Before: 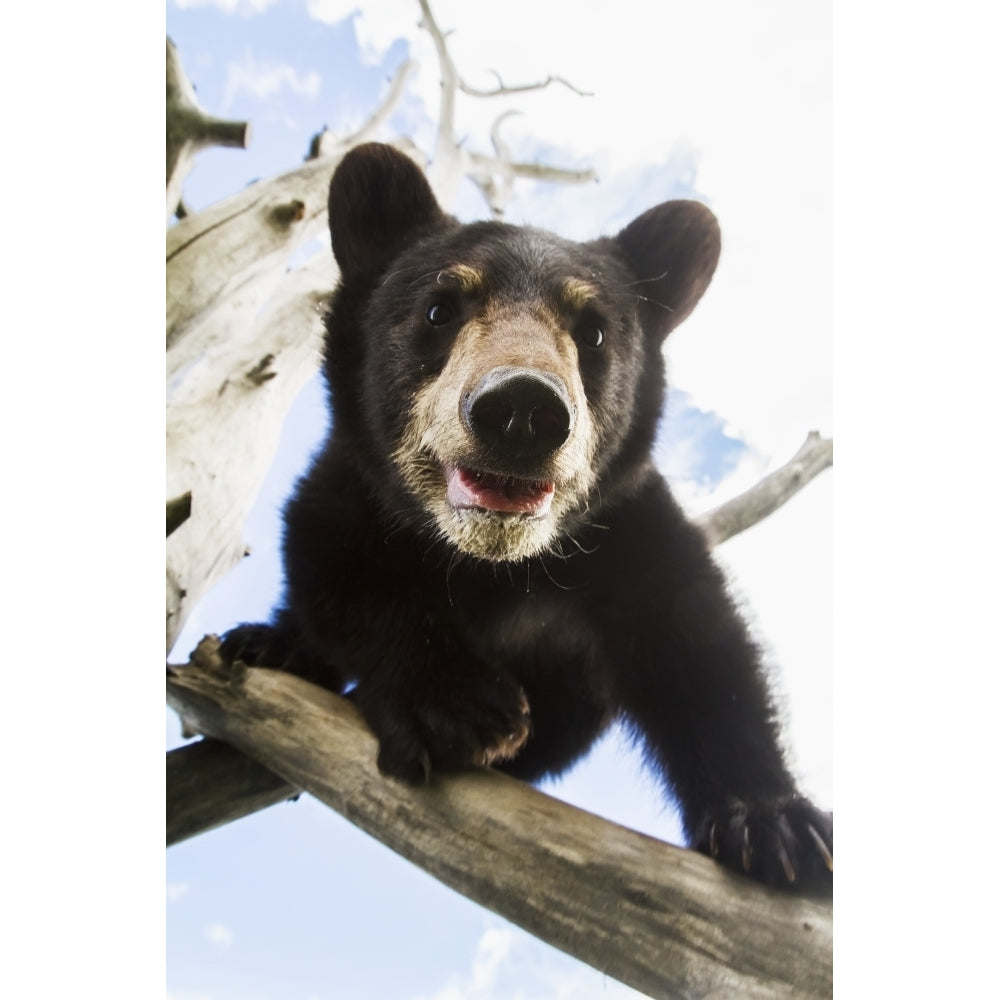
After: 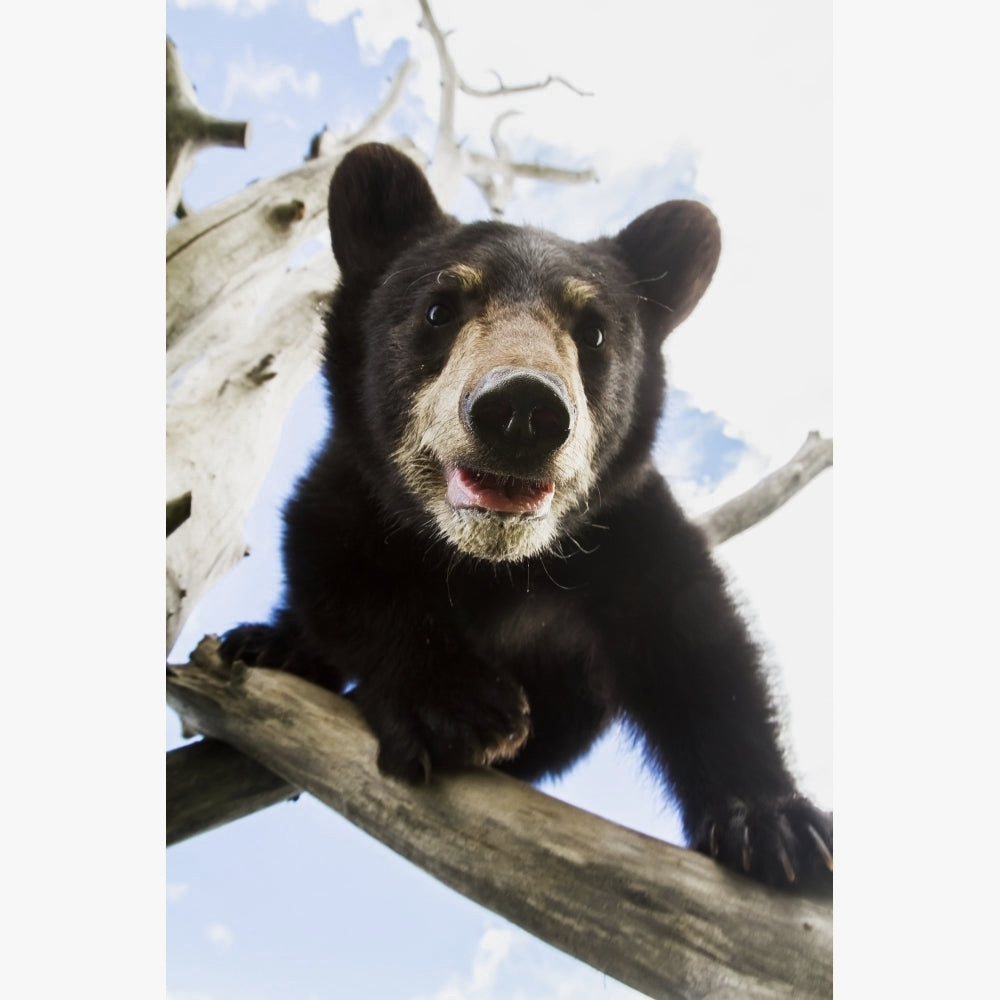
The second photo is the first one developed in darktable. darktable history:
color zones: curves: ch0 [(0, 0.558) (0.143, 0.548) (0.286, 0.447) (0.429, 0.259) (0.571, 0.5) (0.714, 0.5) (0.857, 0.593) (1, 0.558)]; ch1 [(0, 0.543) (0.01, 0.544) (0.12, 0.492) (0.248, 0.458) (0.5, 0.534) (0.748, 0.5) (0.99, 0.469) (1, 0.543)]; ch2 [(0, 0.507) (0.143, 0.522) (0.286, 0.505) (0.429, 0.5) (0.571, 0.5) (0.714, 0.5) (0.857, 0.5) (1, 0.507)]
exposure: black level correction 0.002, exposure -0.101 EV, compensate highlight preservation false
